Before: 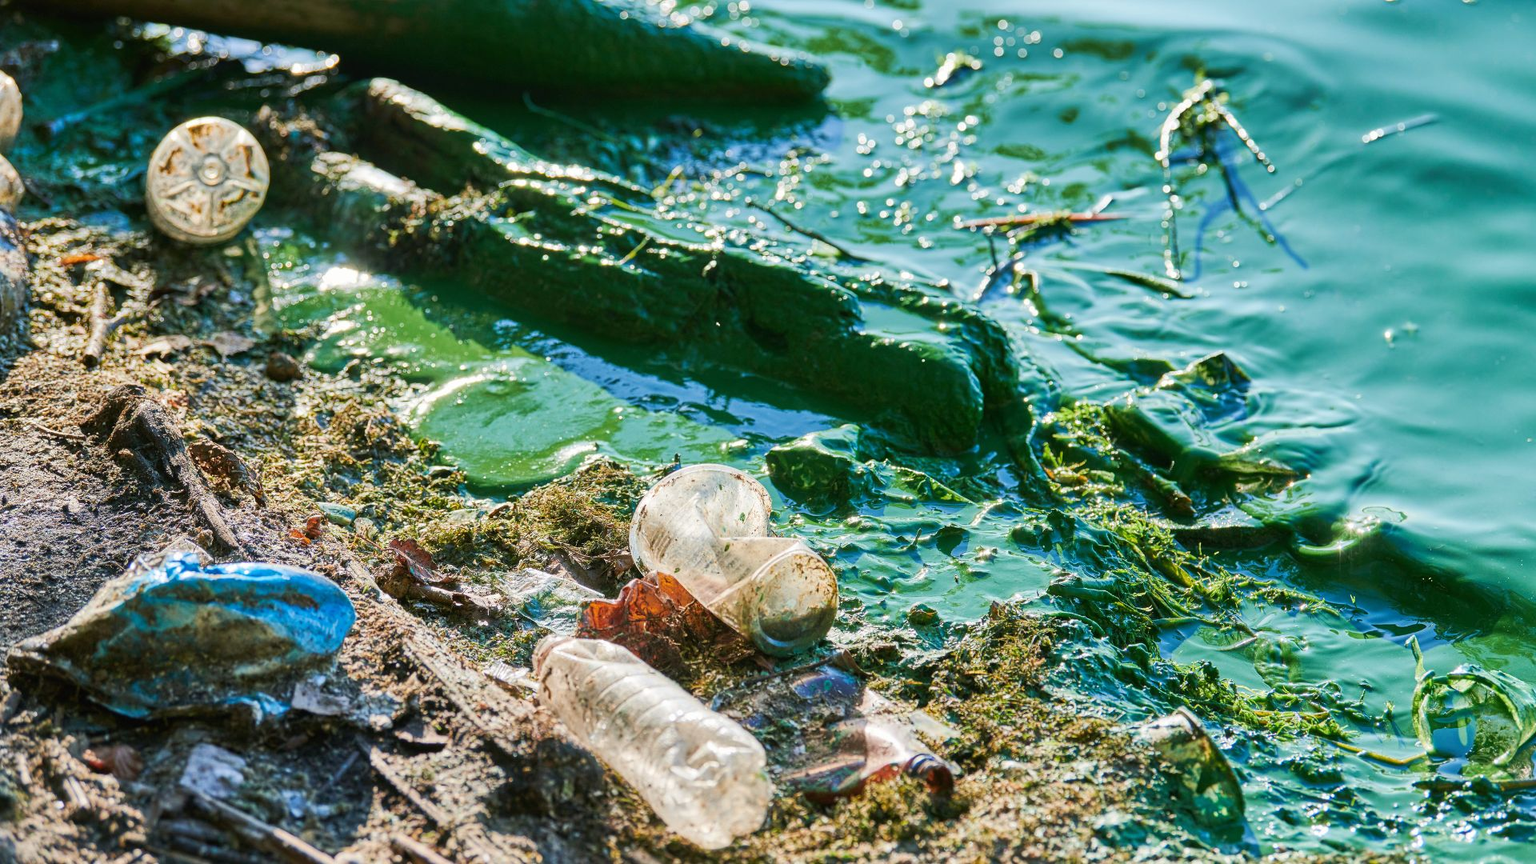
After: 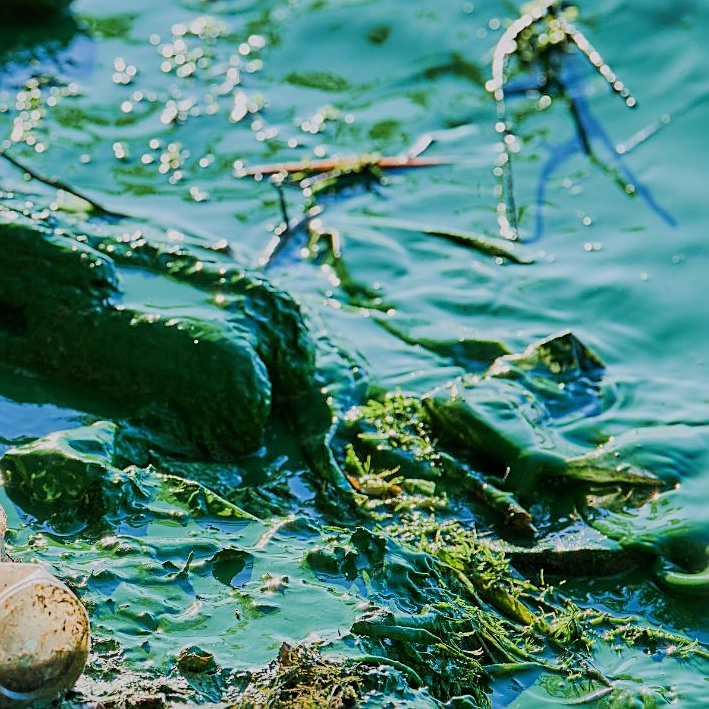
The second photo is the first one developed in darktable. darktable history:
crop and rotate: left 49.936%, top 10.094%, right 13.136%, bottom 24.256%
white balance: red 1.009, blue 1.027
sharpen: on, module defaults
filmic rgb: black relative exposure -7.65 EV, white relative exposure 4.56 EV, hardness 3.61, color science v6 (2022)
